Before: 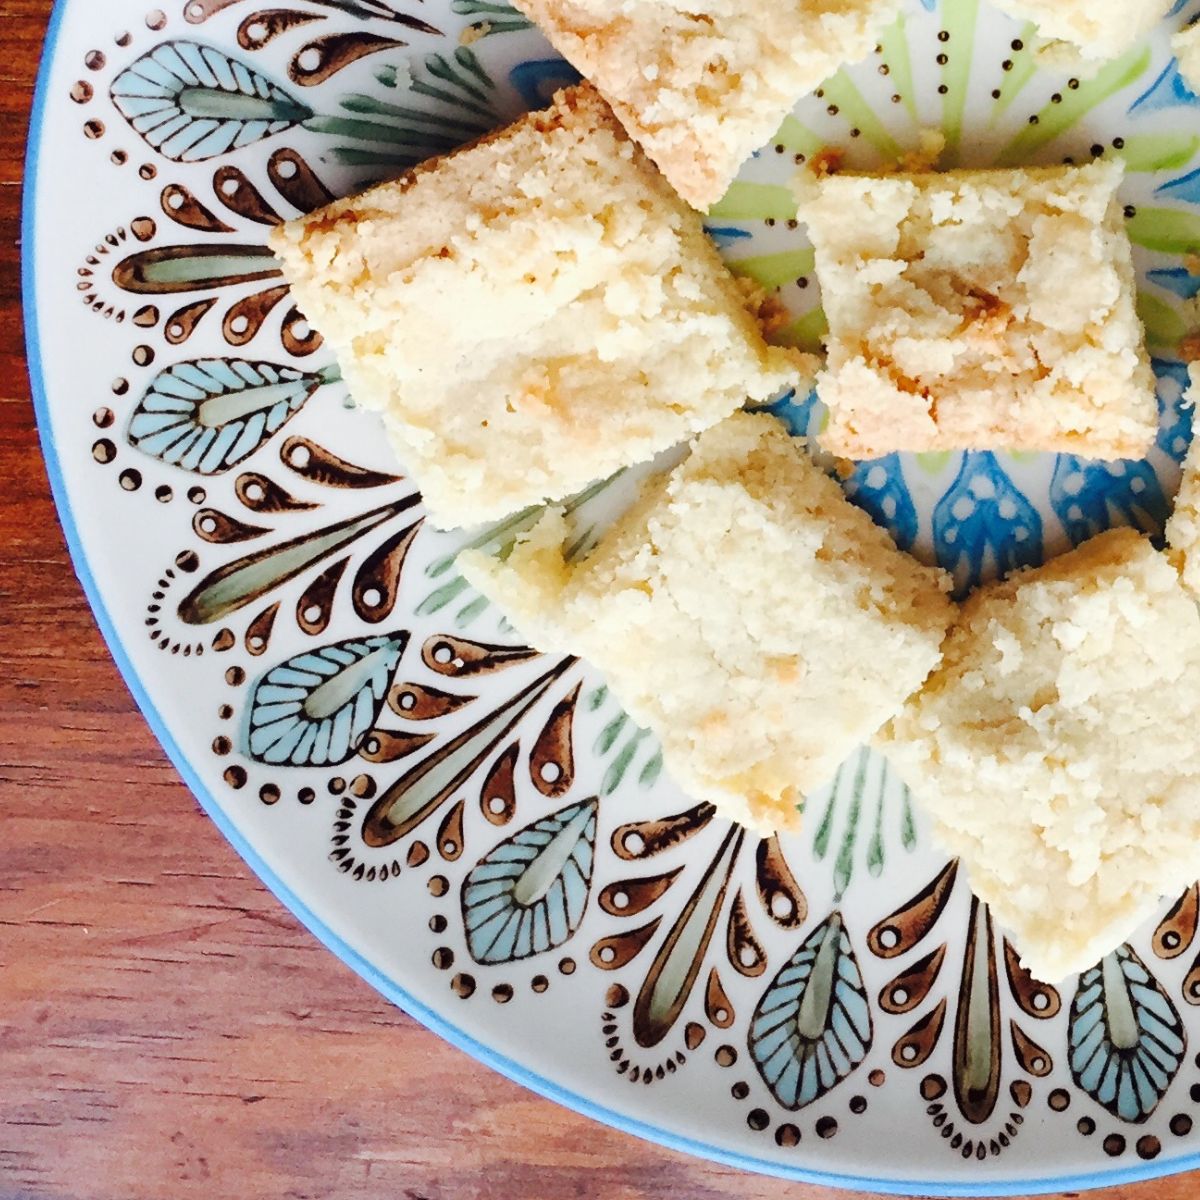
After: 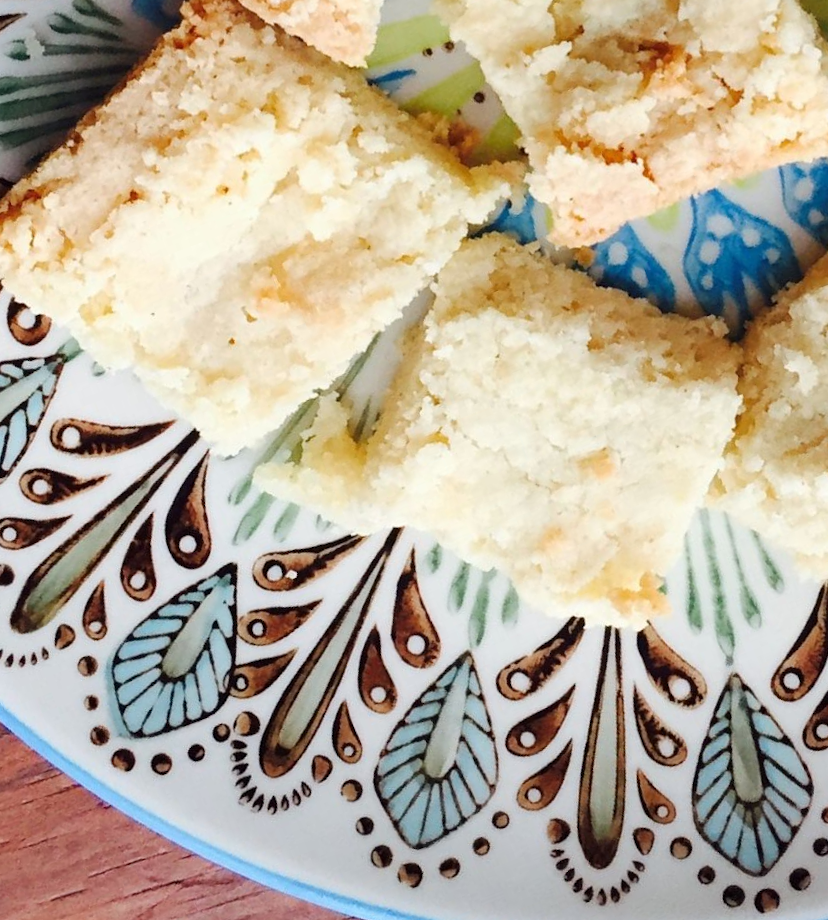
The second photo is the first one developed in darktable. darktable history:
crop and rotate: angle 20.67°, left 6.886%, right 4.189%, bottom 1.157%
